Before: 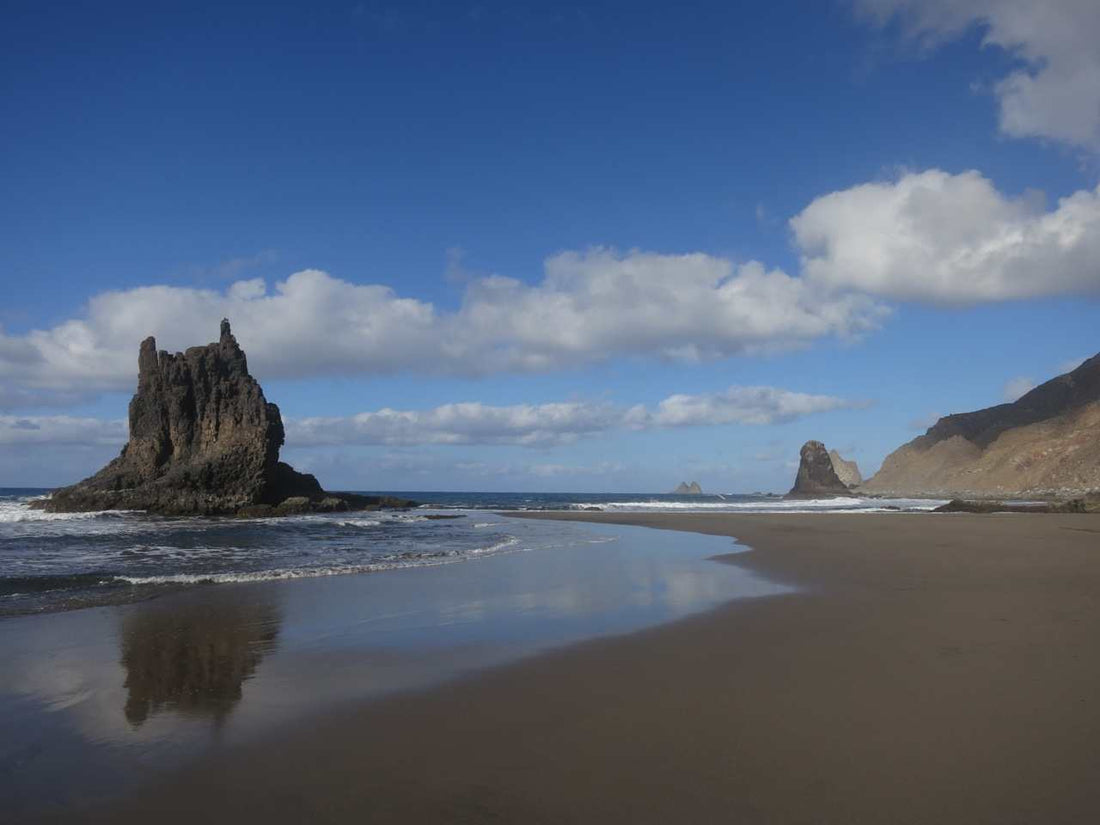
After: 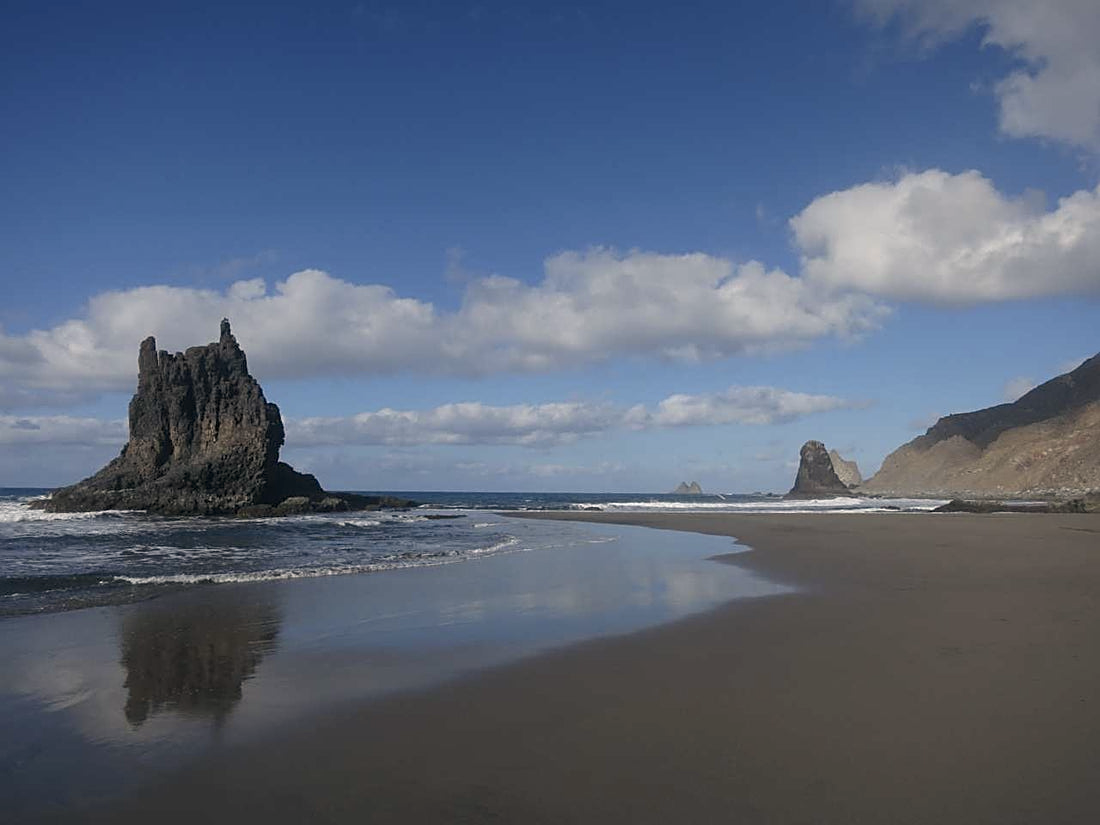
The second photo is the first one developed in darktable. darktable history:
color correction: highlights a* 2.74, highlights b* 5.01, shadows a* -2.11, shadows b* -4.87, saturation 0.82
sharpen: on, module defaults
